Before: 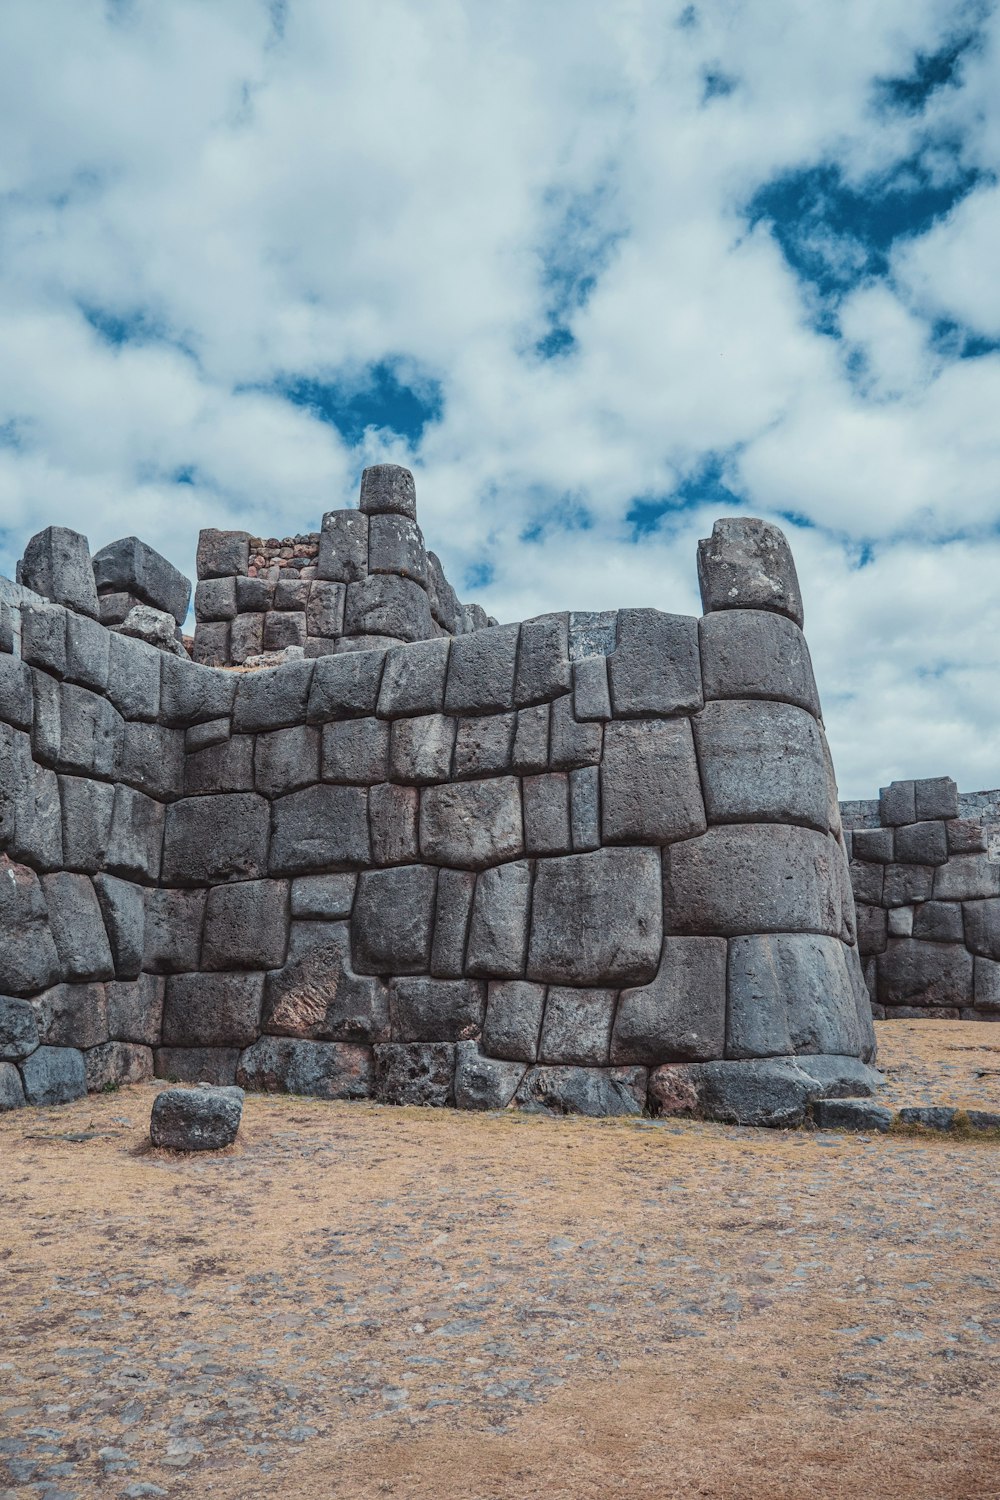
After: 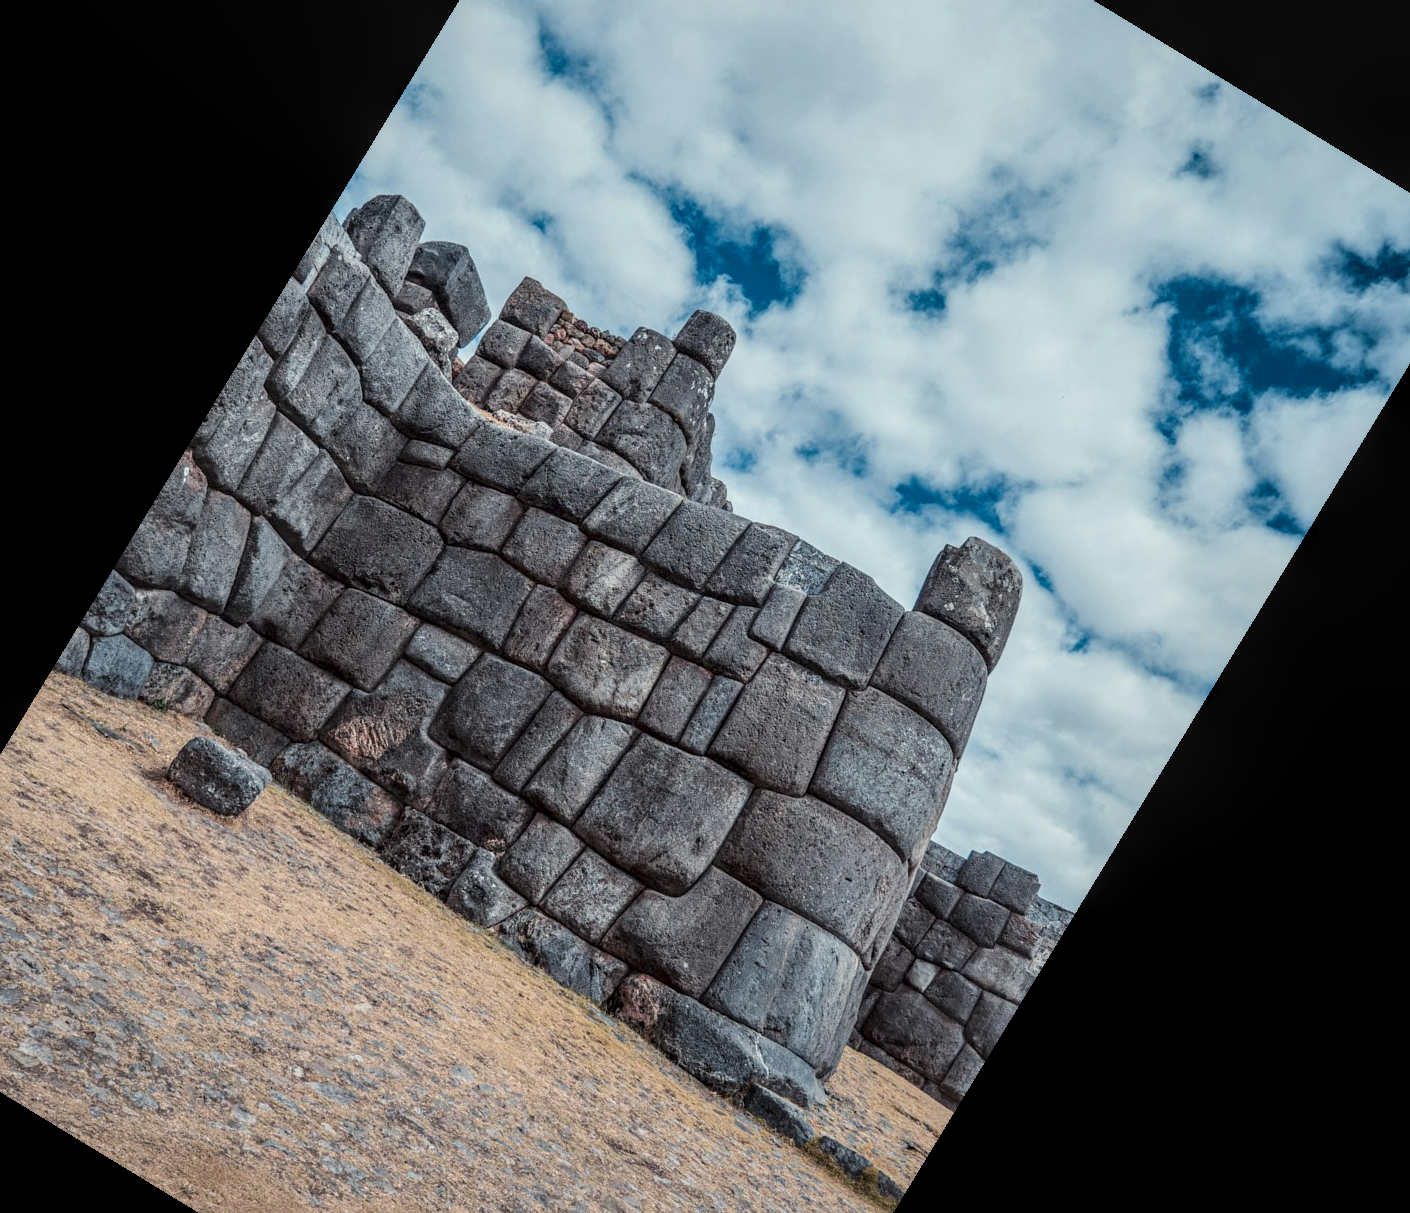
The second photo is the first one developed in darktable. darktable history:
local contrast: detail 140%
orientation: orientation rotate 180°
crop and rotate: angle 148.68°, left 9.111%, top 15.603%, right 4.588%, bottom 17.041%
